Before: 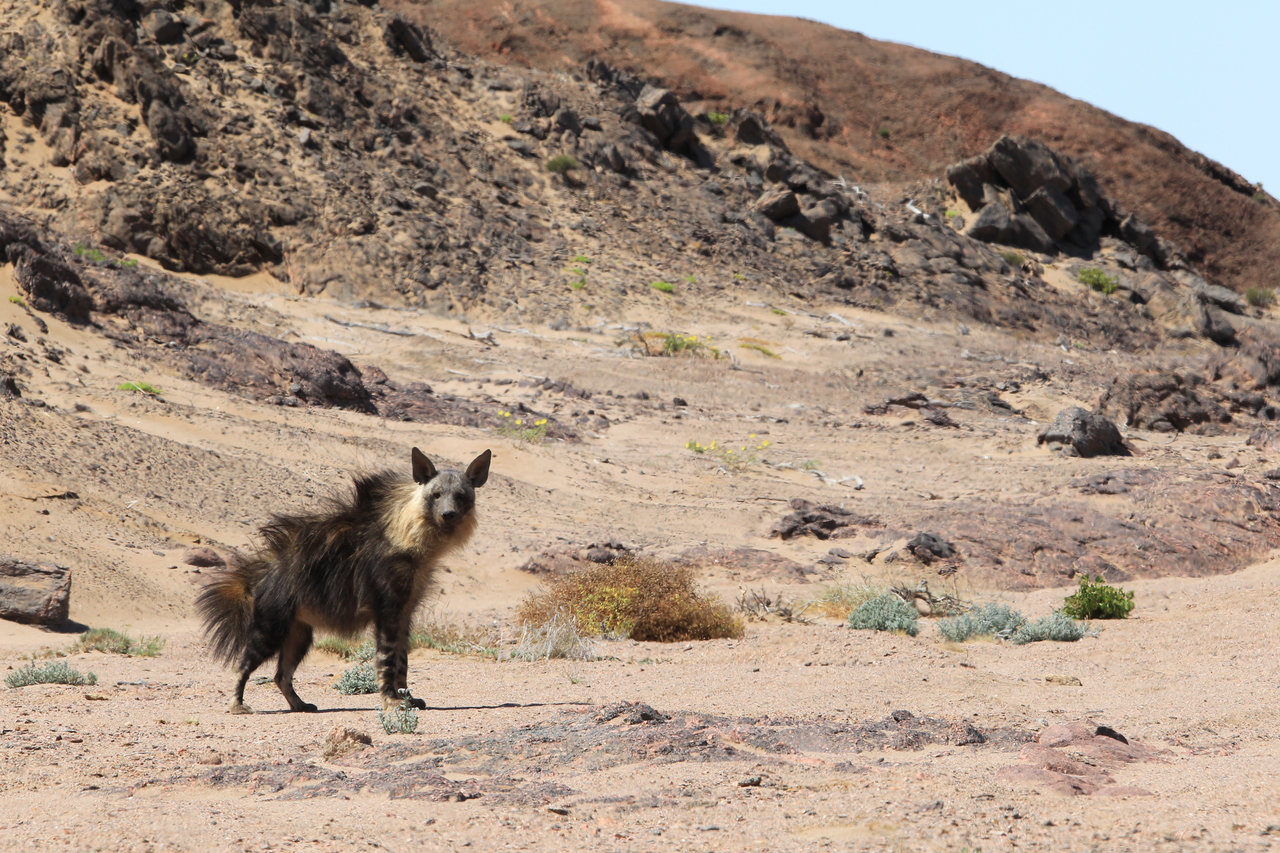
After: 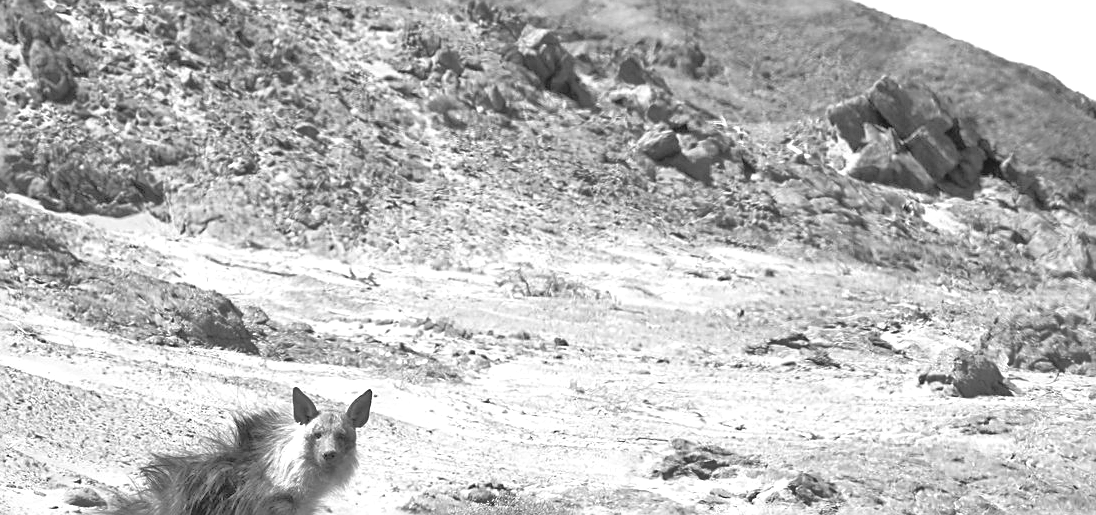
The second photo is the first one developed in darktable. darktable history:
contrast brightness saturation: contrast -0.19, saturation 0.19
sharpen: on, module defaults
tone equalizer: -7 EV 0.15 EV, -6 EV 0.6 EV, -5 EV 1.15 EV, -4 EV 1.33 EV, -3 EV 1.15 EV, -2 EV 0.6 EV, -1 EV 0.15 EV, mask exposure compensation -0.5 EV
color balance rgb: shadows lift › chroma 2%, shadows lift › hue 217.2°, power › chroma 0.25%, power › hue 60°, highlights gain › chroma 1.5%, highlights gain › hue 309.6°, global offset › luminance -0.5%, perceptual saturation grading › global saturation 15%, global vibrance 20%
white balance: red 1.066, blue 1.119
monochrome: a 2.21, b -1.33, size 2.2
crop and rotate: left 9.345%, top 7.22%, right 4.982%, bottom 32.331%
exposure: black level correction 0, exposure 1.2 EV, compensate highlight preservation false
